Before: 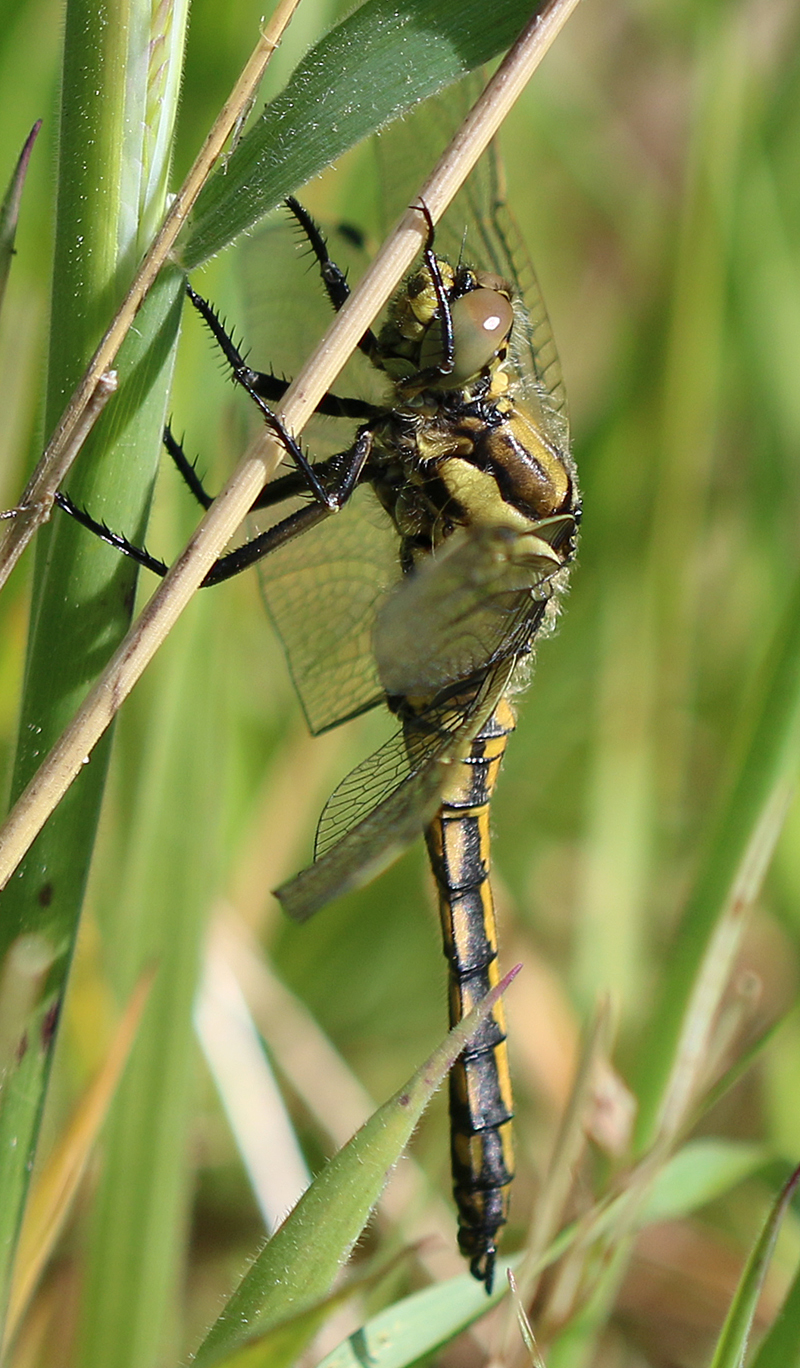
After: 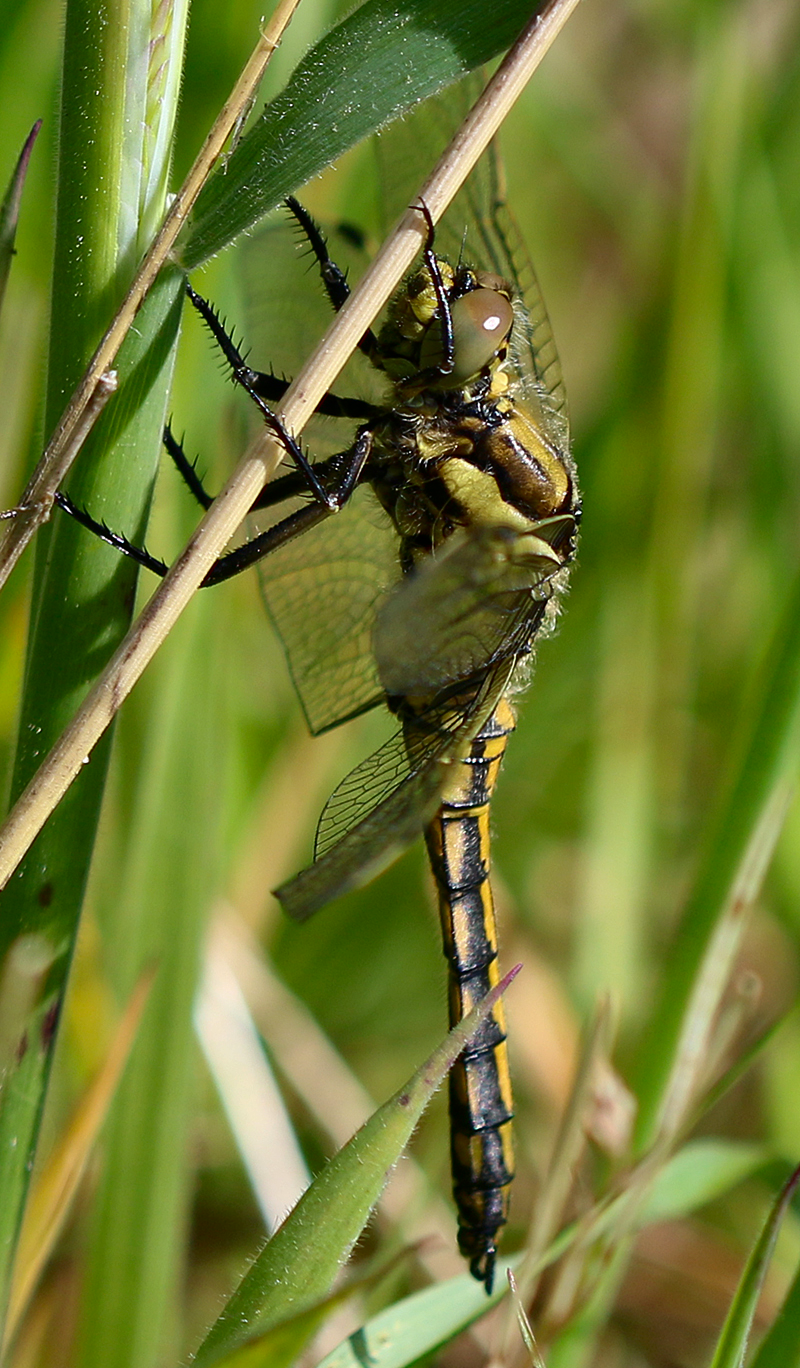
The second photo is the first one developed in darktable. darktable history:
color correction: highlights a* -0.182, highlights b* -0.124
shadows and highlights: soften with gaussian
contrast brightness saturation: contrast 0.07, brightness -0.14, saturation 0.11
